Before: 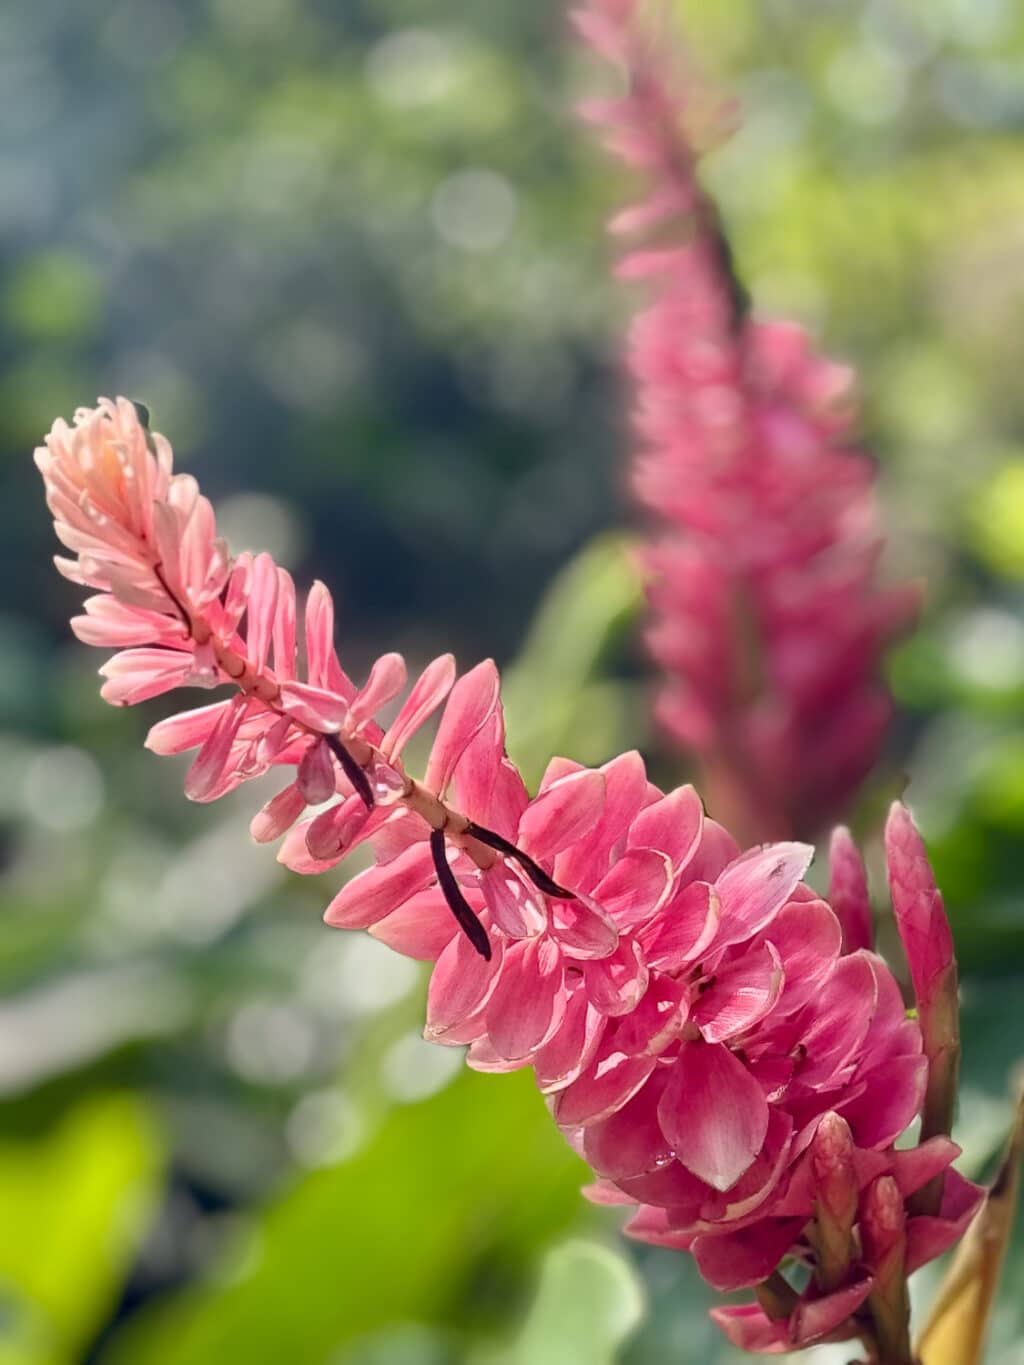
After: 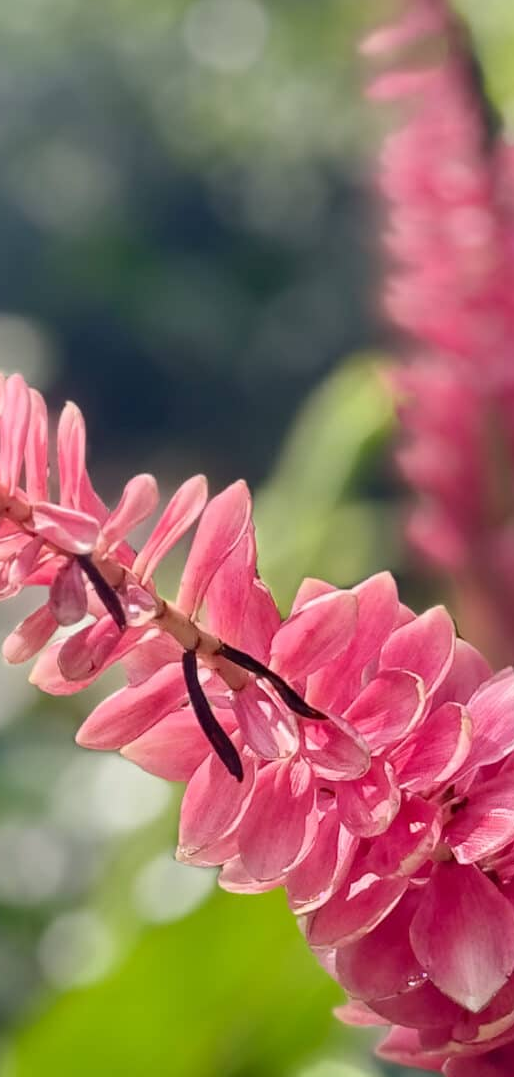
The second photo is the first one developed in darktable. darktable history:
crop and rotate: angle 0.01°, left 24.236%, top 13.171%, right 25.545%, bottom 7.902%
